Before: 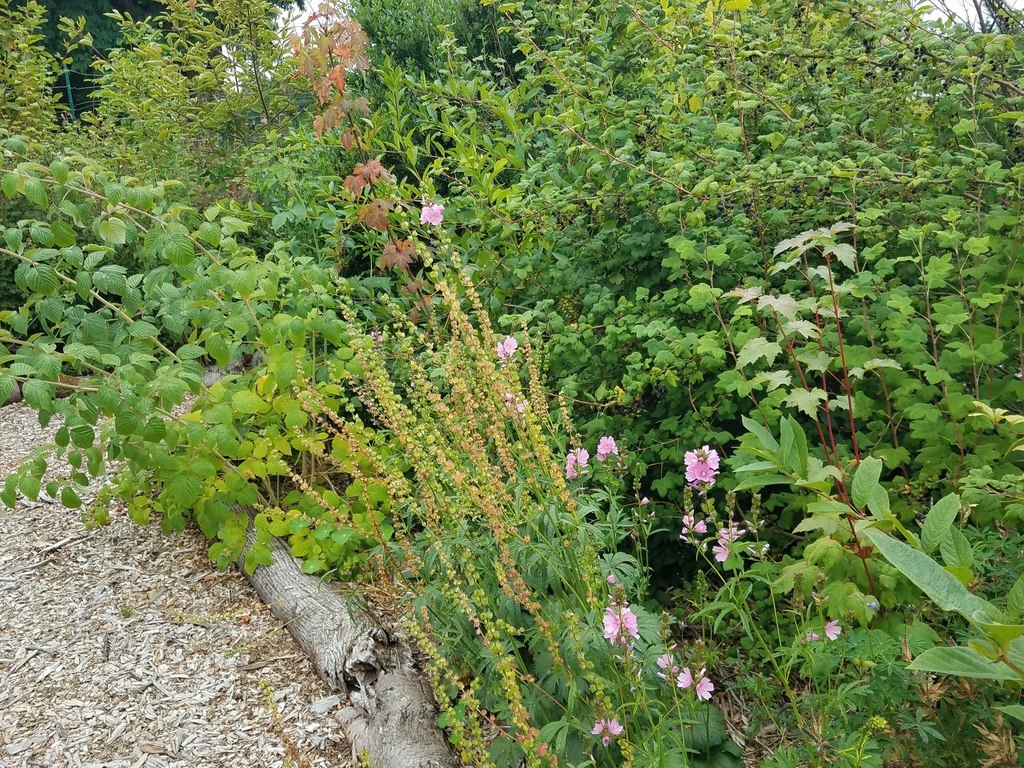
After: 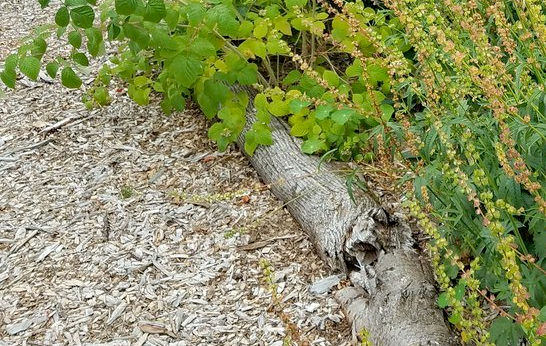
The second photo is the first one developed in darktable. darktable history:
crop and rotate: top 54.778%, right 46.61%, bottom 0.159%
haze removal: compatibility mode true, adaptive false
exposure: black level correction 0.005, exposure 0.014 EV, compensate highlight preservation false
